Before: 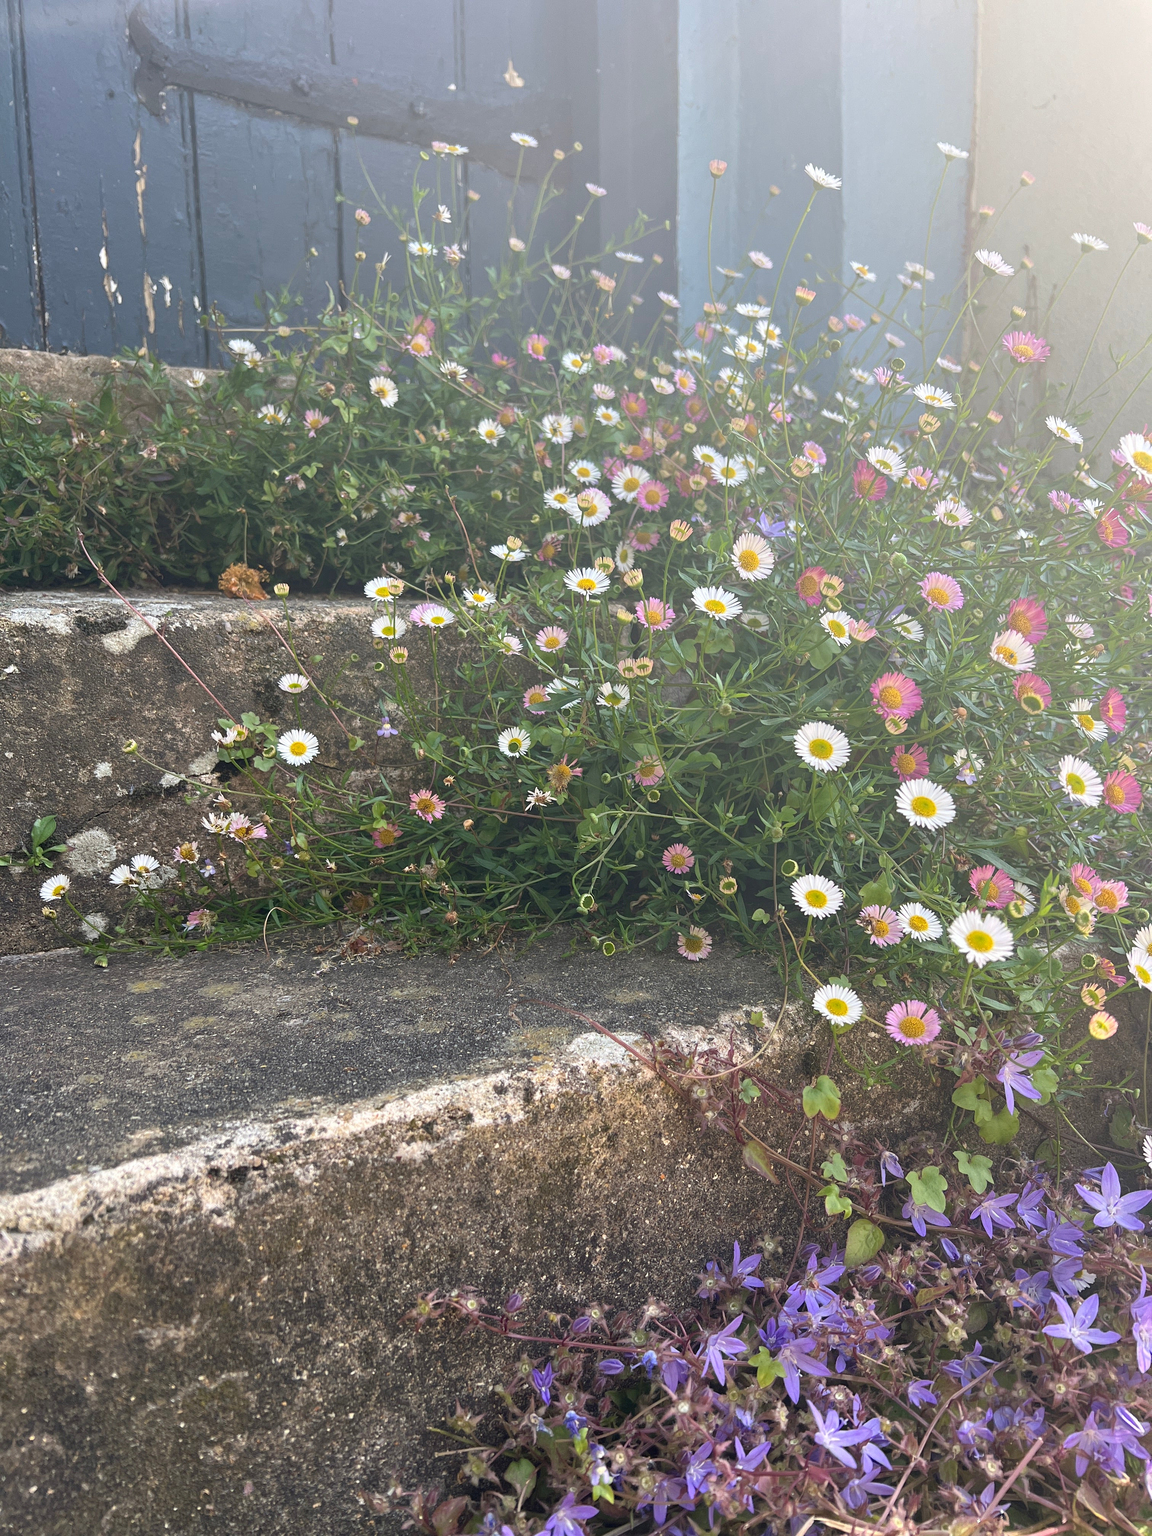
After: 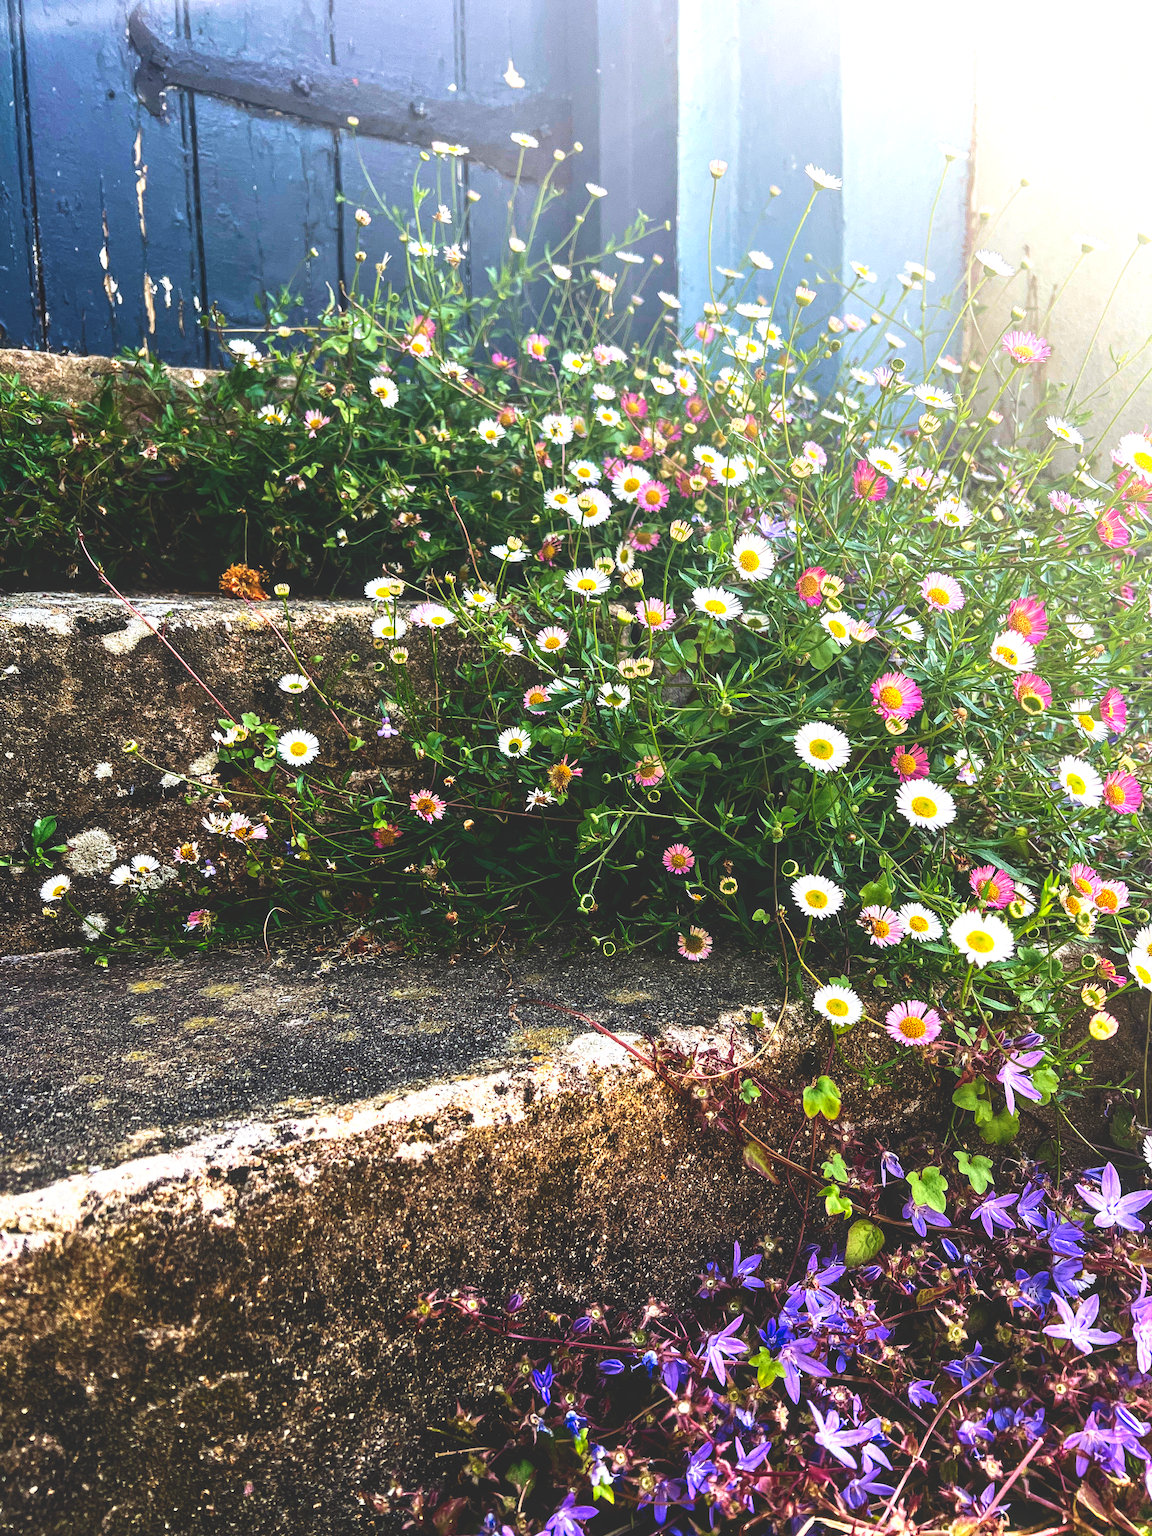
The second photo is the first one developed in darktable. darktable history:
base curve: curves: ch0 [(0, 0.036) (0.083, 0.04) (0.804, 1)], preserve colors none
contrast brightness saturation: contrast 0.127, brightness -0.057, saturation 0.15
local contrast: on, module defaults
exposure: black level correction 0.001, exposure 0.499 EV, compensate highlight preservation false
velvia: on, module defaults
